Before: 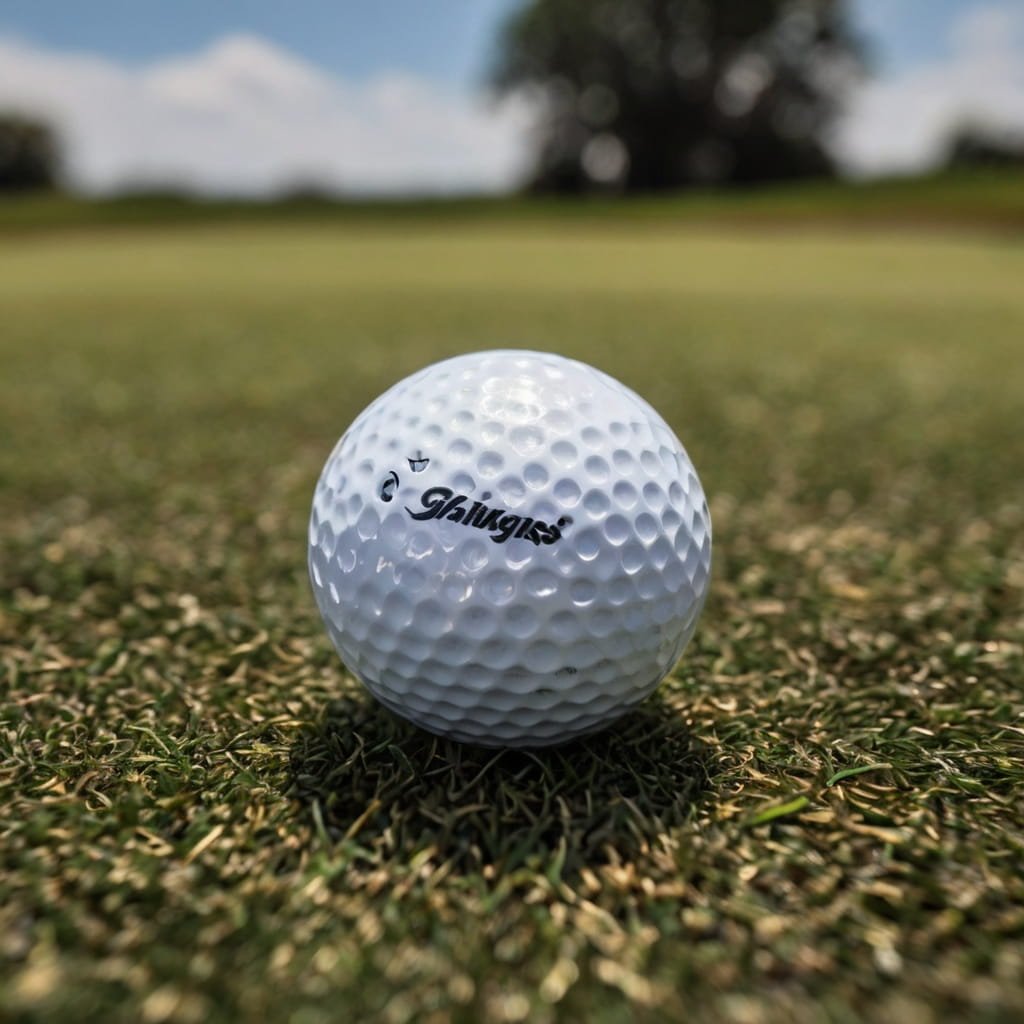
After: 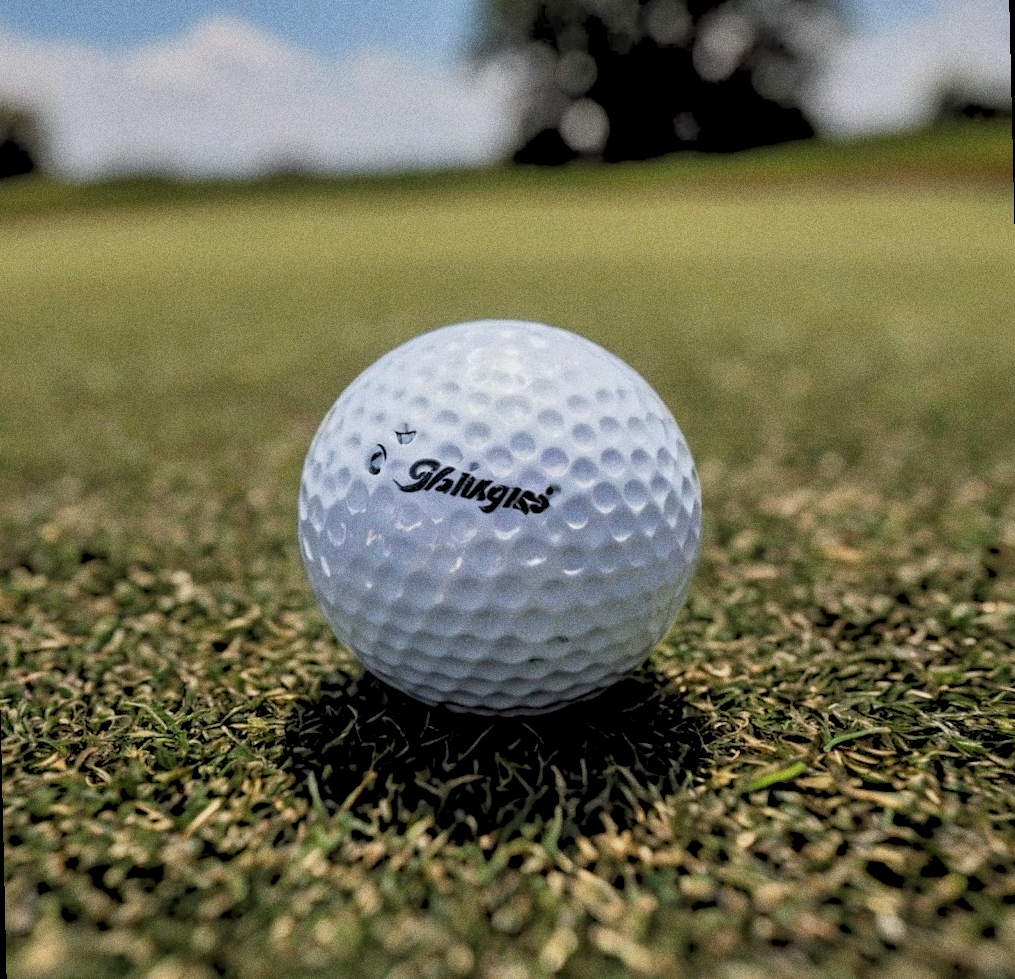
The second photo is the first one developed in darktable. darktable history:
exposure: exposure 0.02 EV, compensate highlight preservation false
rgb levels: preserve colors sum RGB, levels [[0.038, 0.433, 0.934], [0, 0.5, 1], [0, 0.5, 1]]
white balance: red 0.988, blue 1.017
rotate and perspective: rotation -1.32°, lens shift (horizontal) -0.031, crop left 0.015, crop right 0.985, crop top 0.047, crop bottom 0.982
grain: coarseness 9.61 ISO, strength 35.62%
